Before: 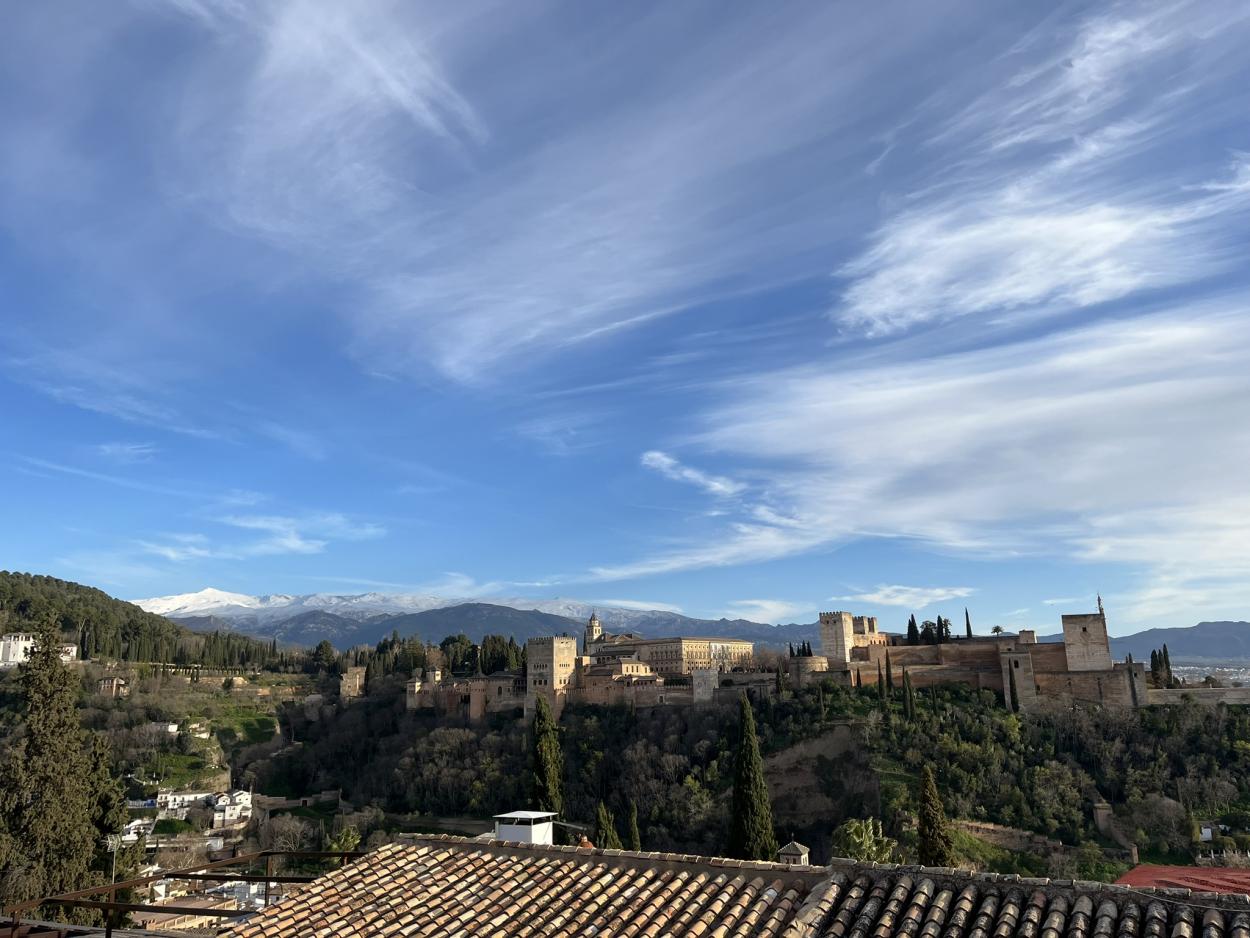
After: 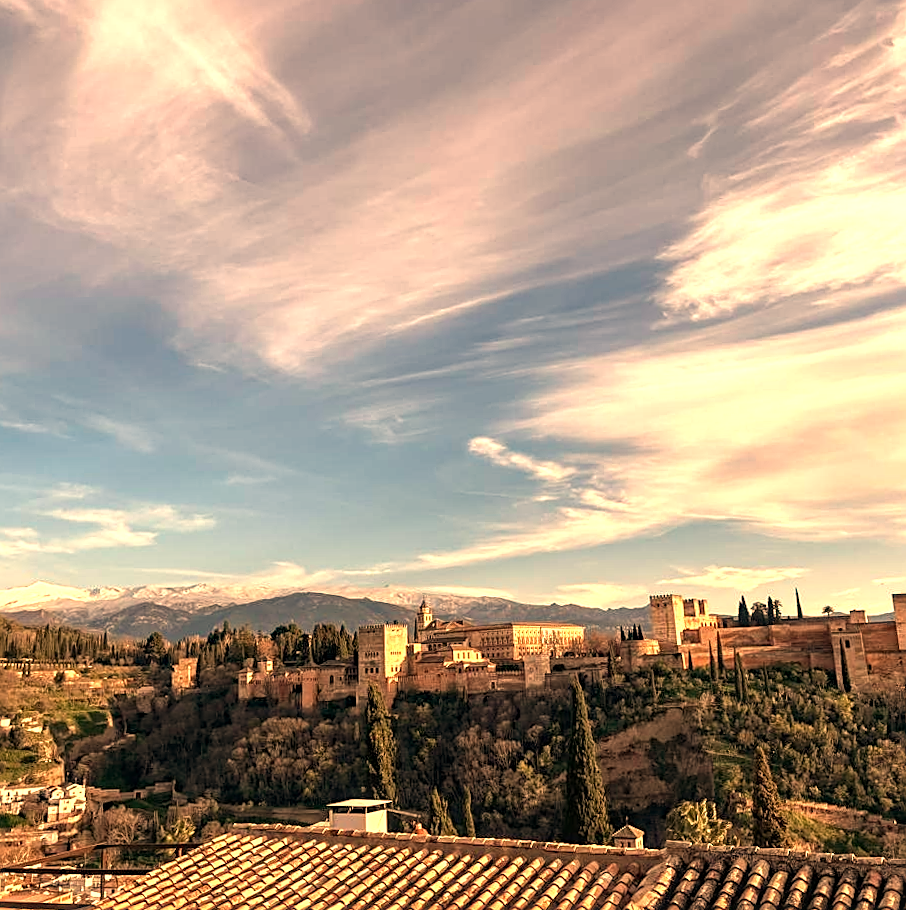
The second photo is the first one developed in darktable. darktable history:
sharpen: on, module defaults
haze removal: compatibility mode true, adaptive false
exposure: exposure 0.657 EV, compensate highlight preservation false
local contrast: on, module defaults
white balance: red 1.467, blue 0.684
rotate and perspective: rotation -1°, crop left 0.011, crop right 0.989, crop top 0.025, crop bottom 0.975
crop: left 13.443%, right 13.31%
